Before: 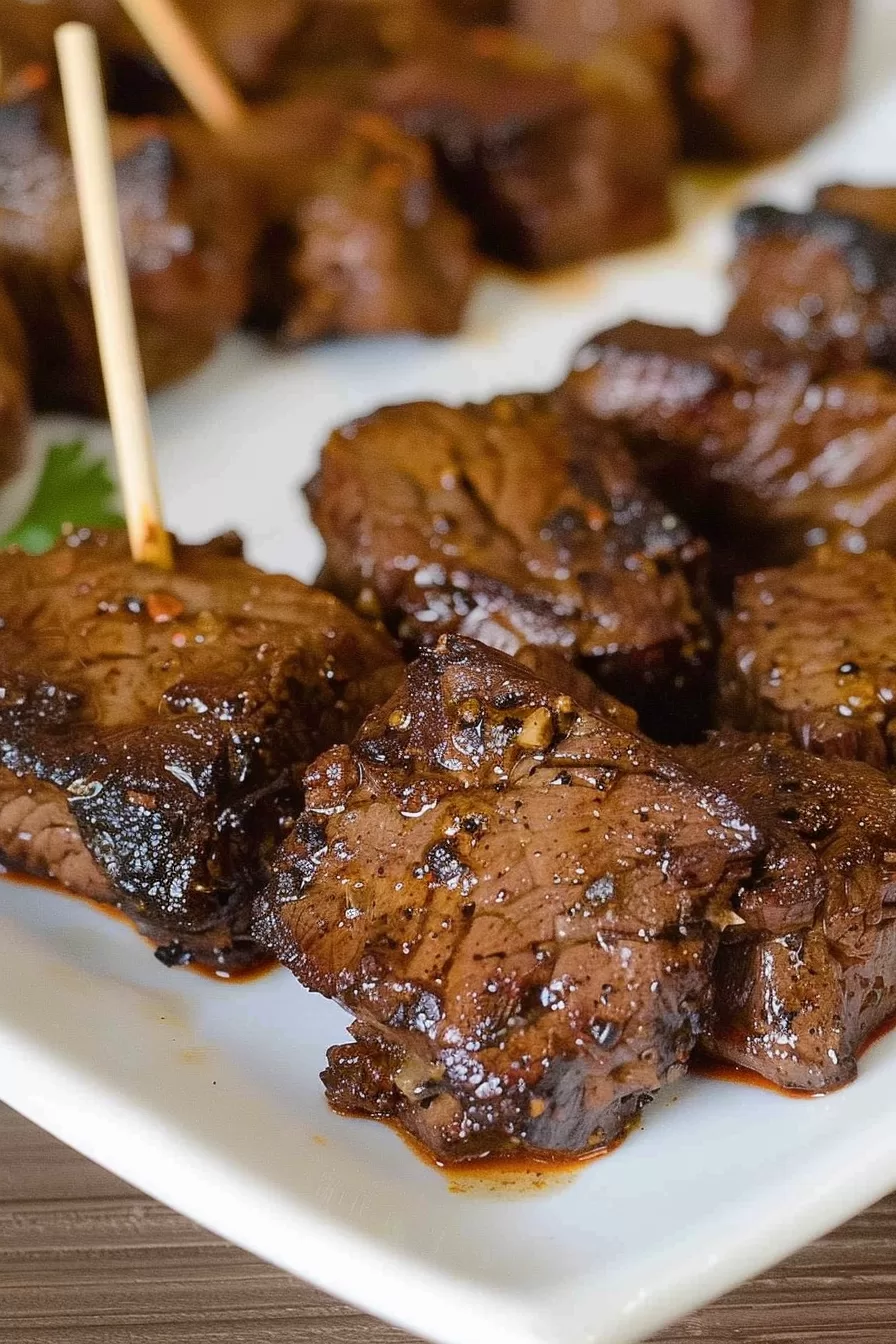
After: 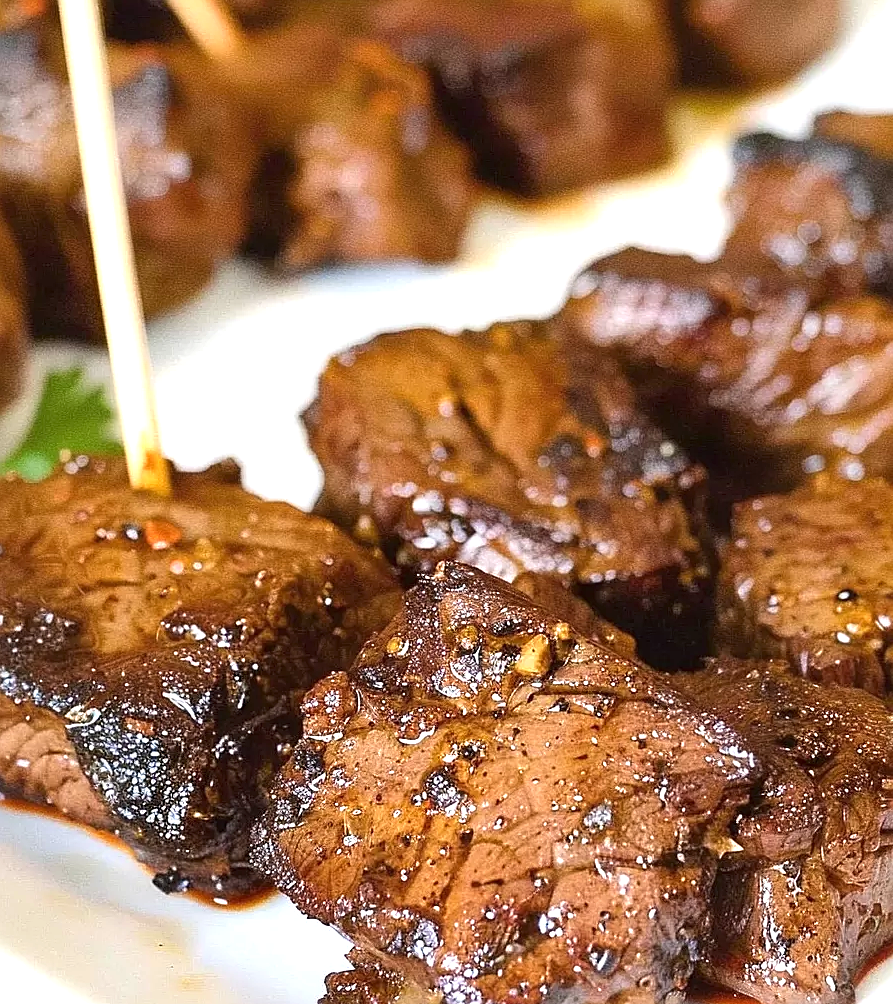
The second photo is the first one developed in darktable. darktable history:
crop: left 0.329%, top 5.49%, bottom 19.801%
sharpen: amount 0.498
exposure: black level correction 0, exposure 1 EV, compensate highlight preservation false
